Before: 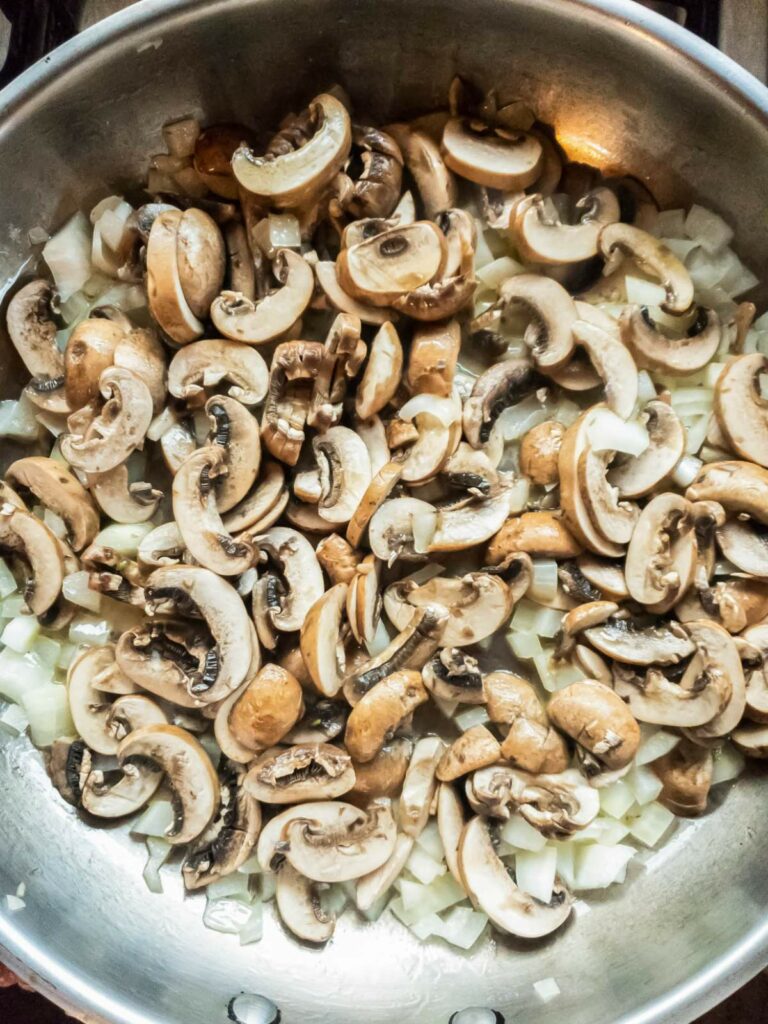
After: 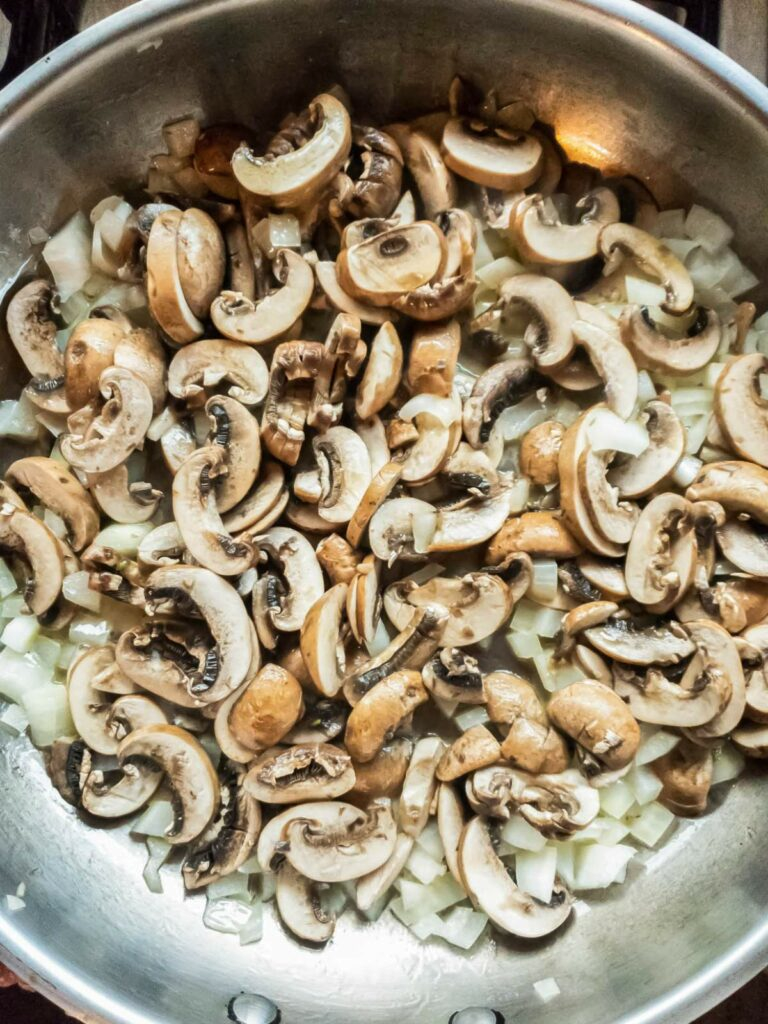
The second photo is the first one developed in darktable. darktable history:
shadows and highlights: shadows color adjustment 99.15%, highlights color adjustment 0.103%, soften with gaussian
